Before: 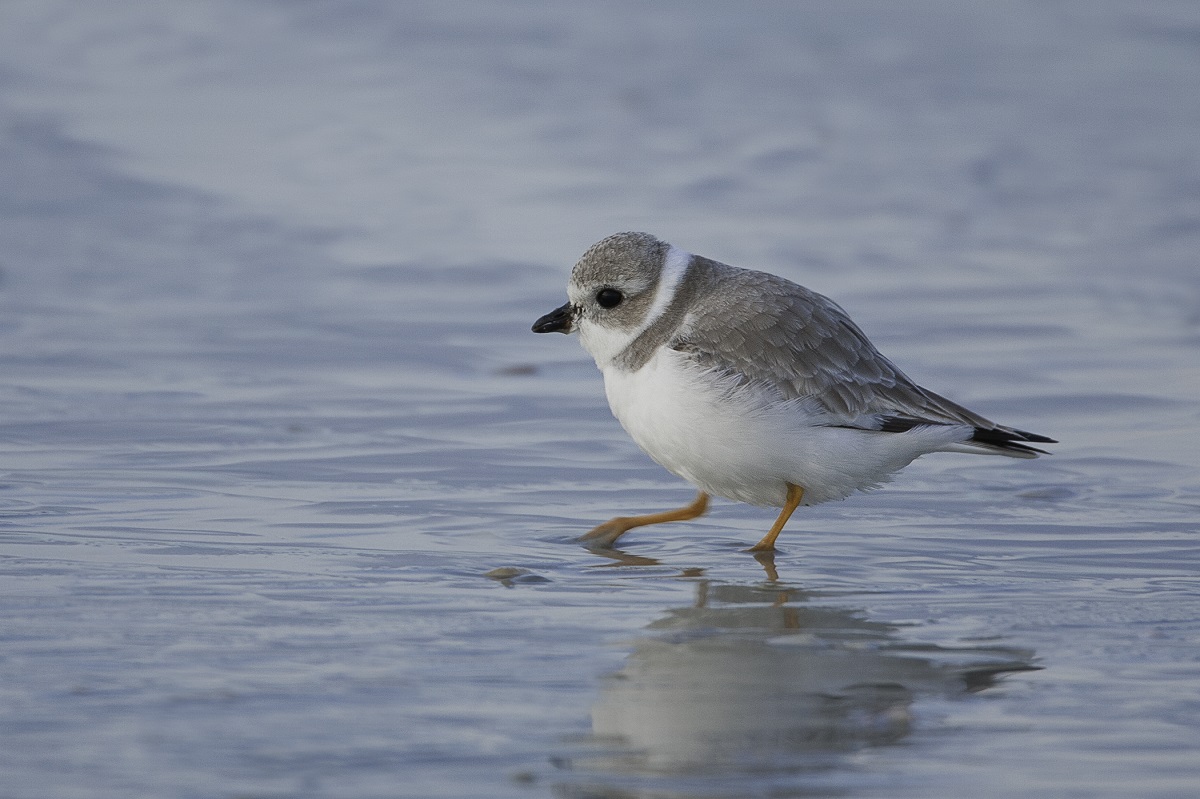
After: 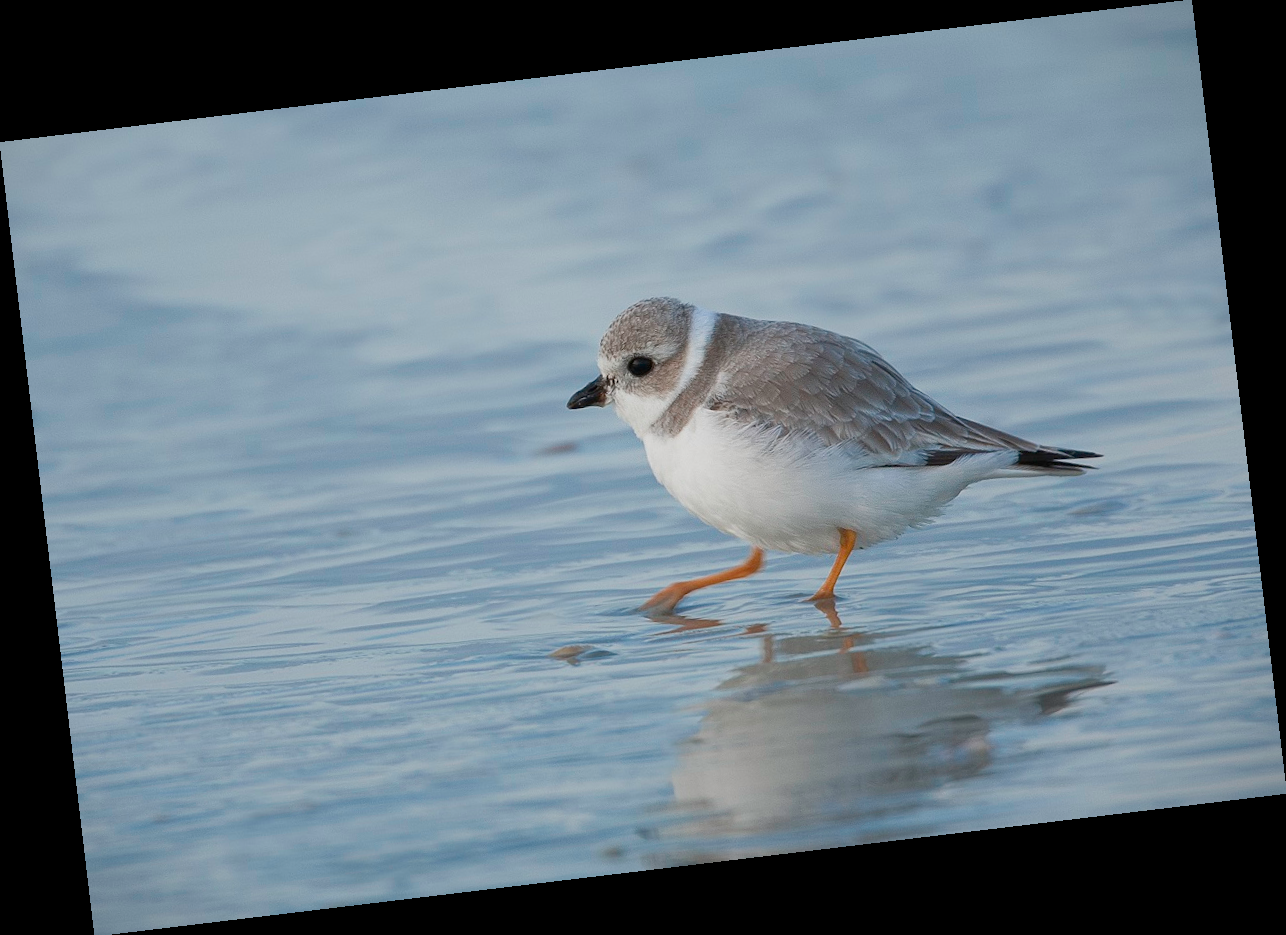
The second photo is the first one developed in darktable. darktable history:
rotate and perspective: rotation -6.83°, automatic cropping off
vignetting: fall-off start 97.23%, saturation -0.024, center (-0.033, -0.042), width/height ratio 1.179, unbound false
